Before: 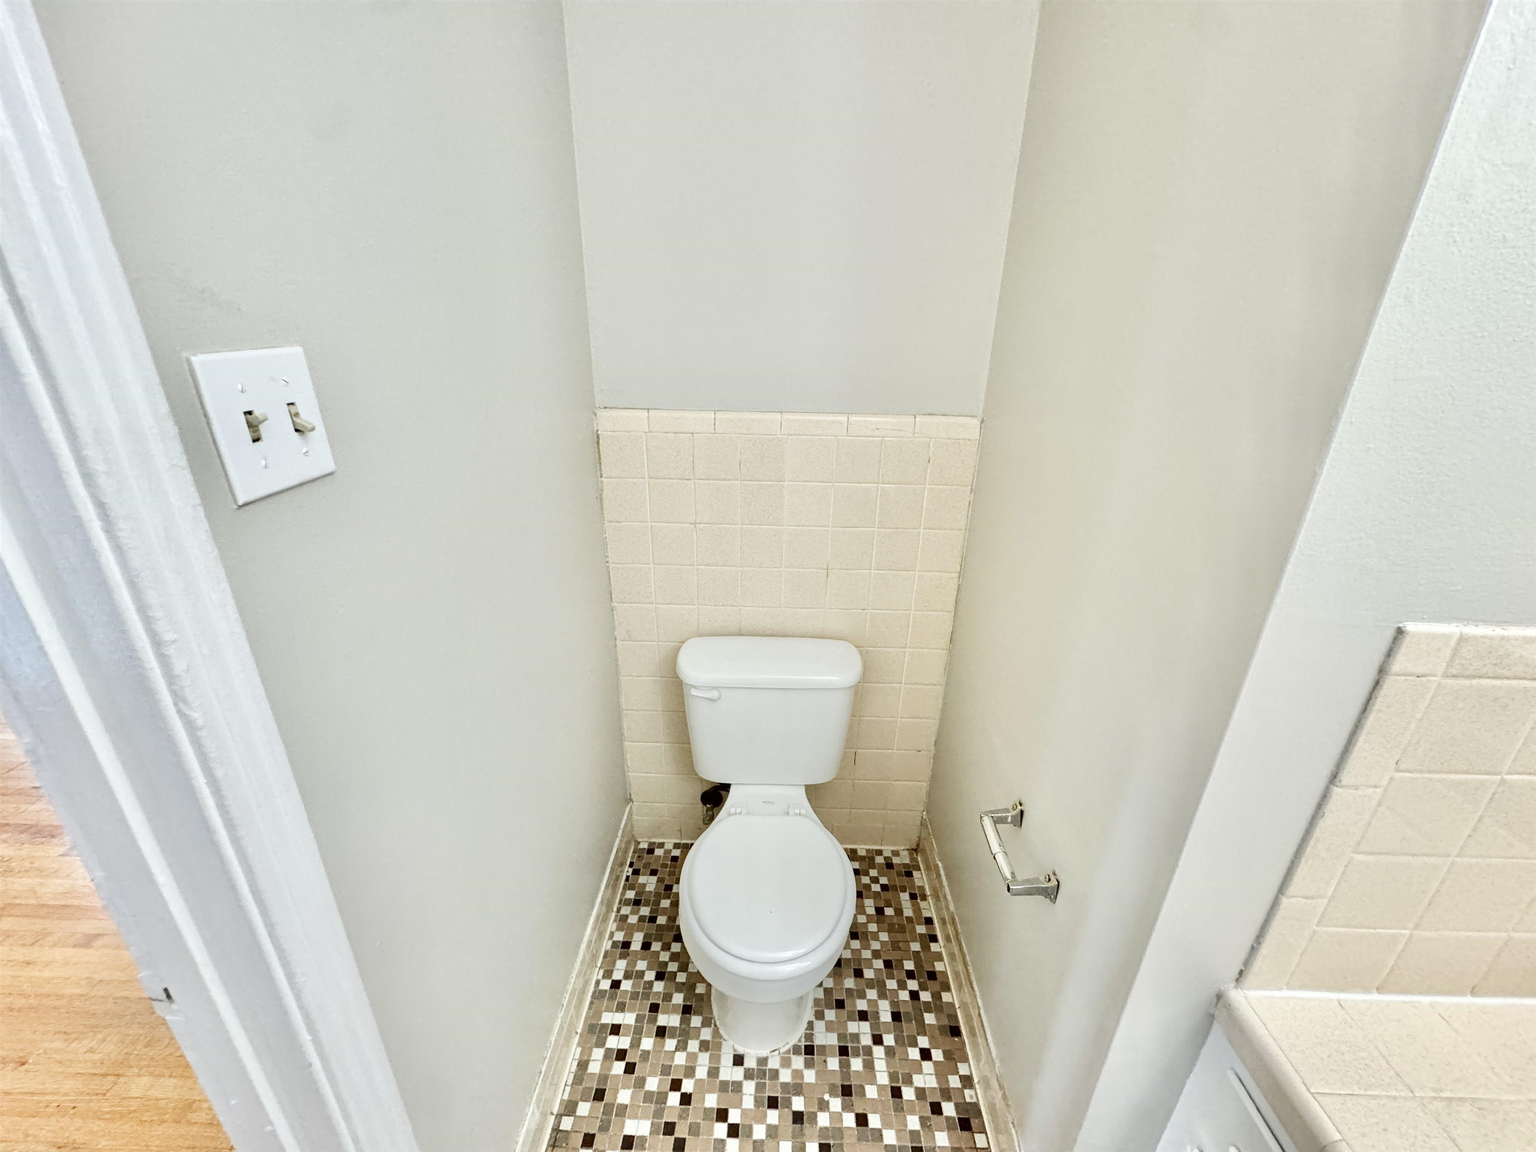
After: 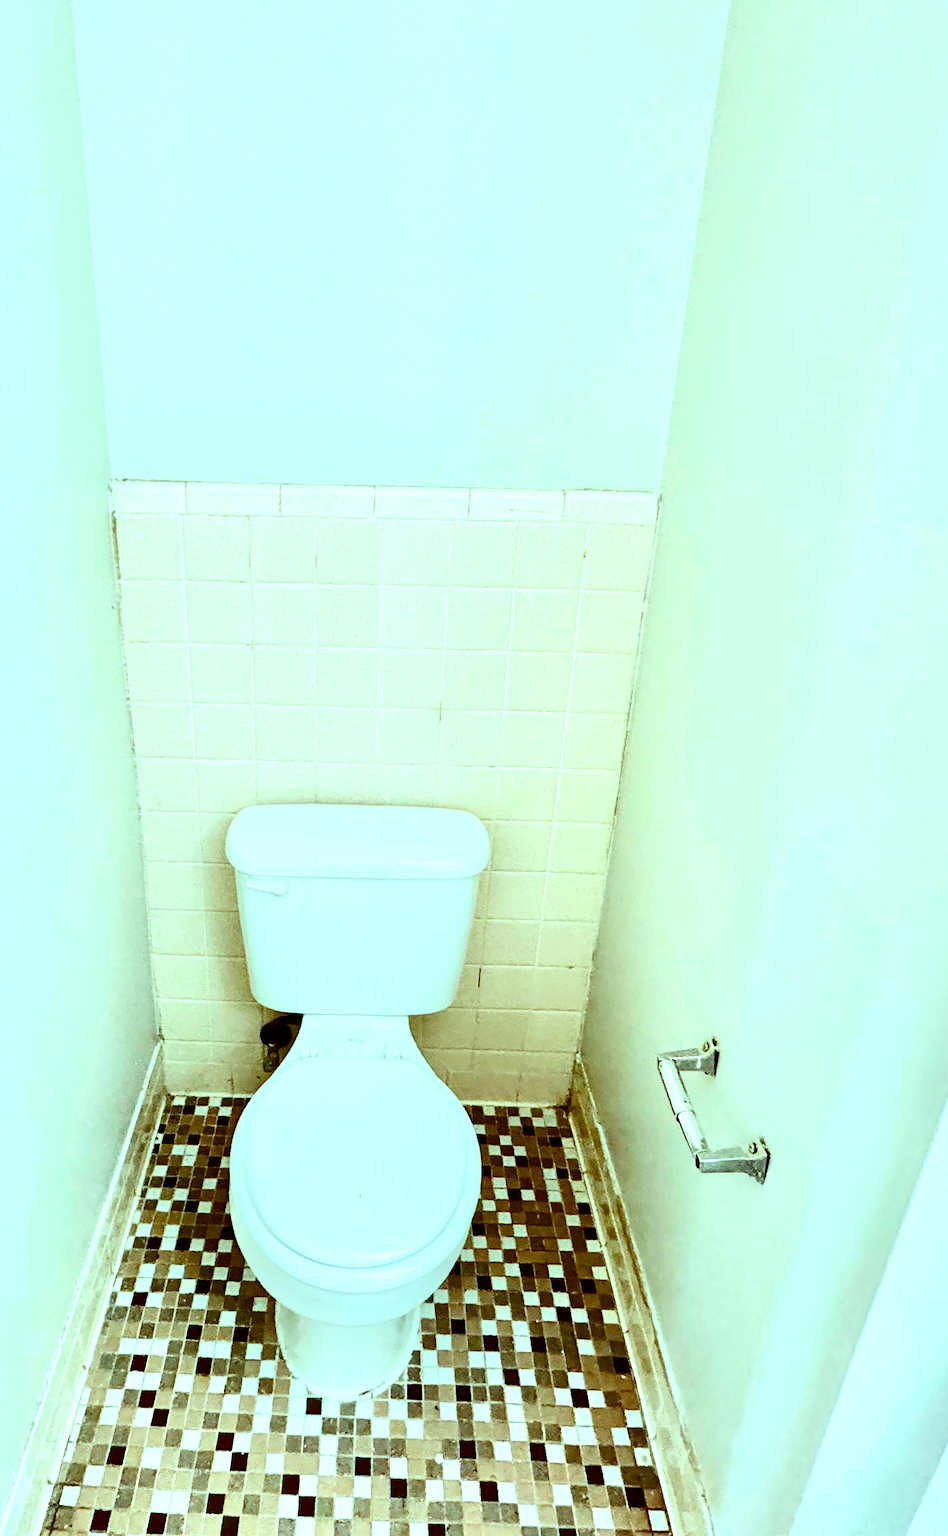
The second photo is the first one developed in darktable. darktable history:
exposure: exposure 0.609 EV, compensate highlight preservation false
contrast brightness saturation: contrast 0.245, brightness -0.235, saturation 0.147
crop: left 33.718%, top 6.084%, right 22.784%
color balance rgb: highlights gain › chroma 4.123%, highlights gain › hue 200.85°, perceptual saturation grading › global saturation 20%, perceptual saturation grading › highlights -14.275%, perceptual saturation grading › shadows 49.525%
